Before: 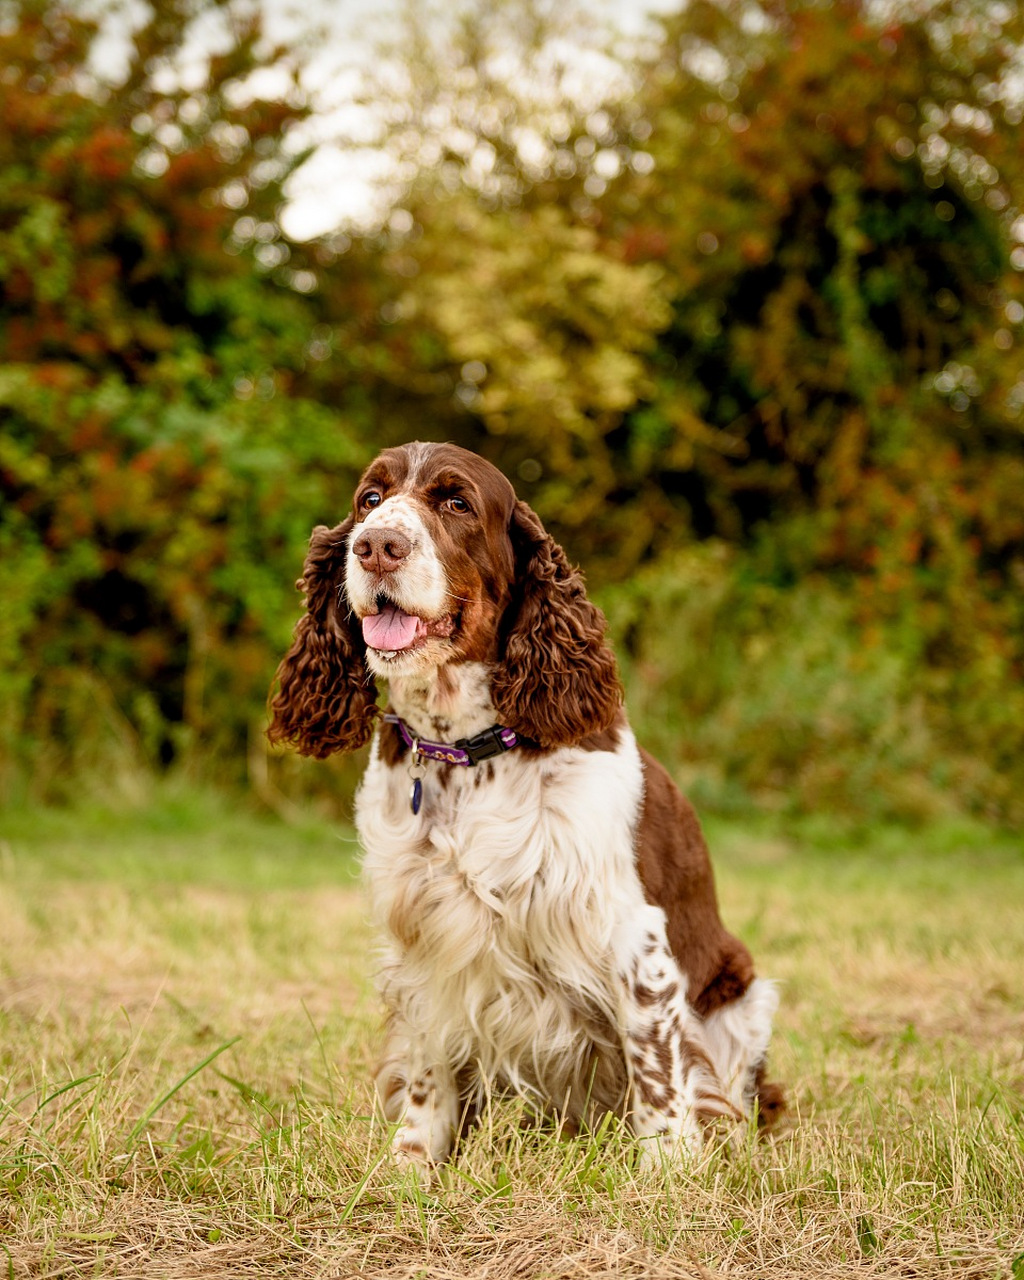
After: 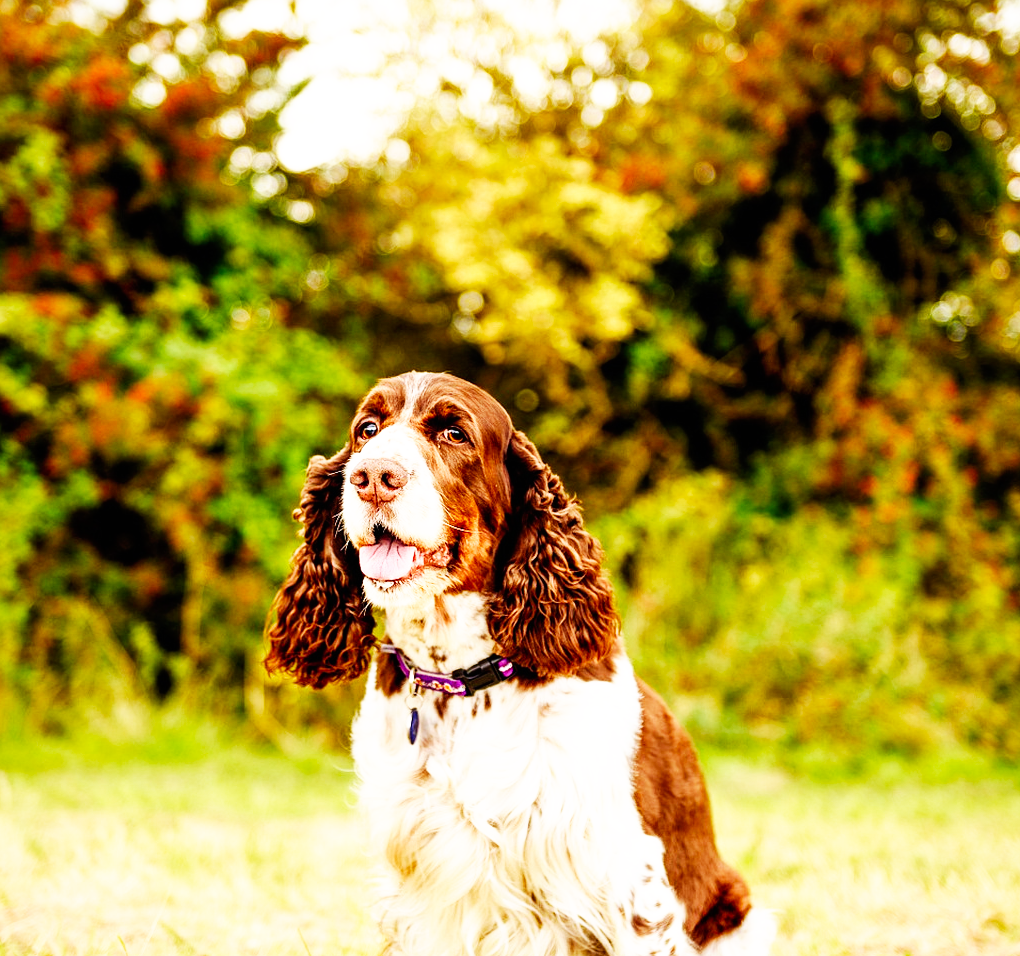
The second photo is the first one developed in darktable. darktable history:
crop: left 0.387%, top 5.469%, bottom 19.809%
base curve: curves: ch0 [(0, 0) (0.007, 0.004) (0.027, 0.03) (0.046, 0.07) (0.207, 0.54) (0.442, 0.872) (0.673, 0.972) (1, 1)], preserve colors none
exposure: exposure 0.161 EV, compensate highlight preservation false
